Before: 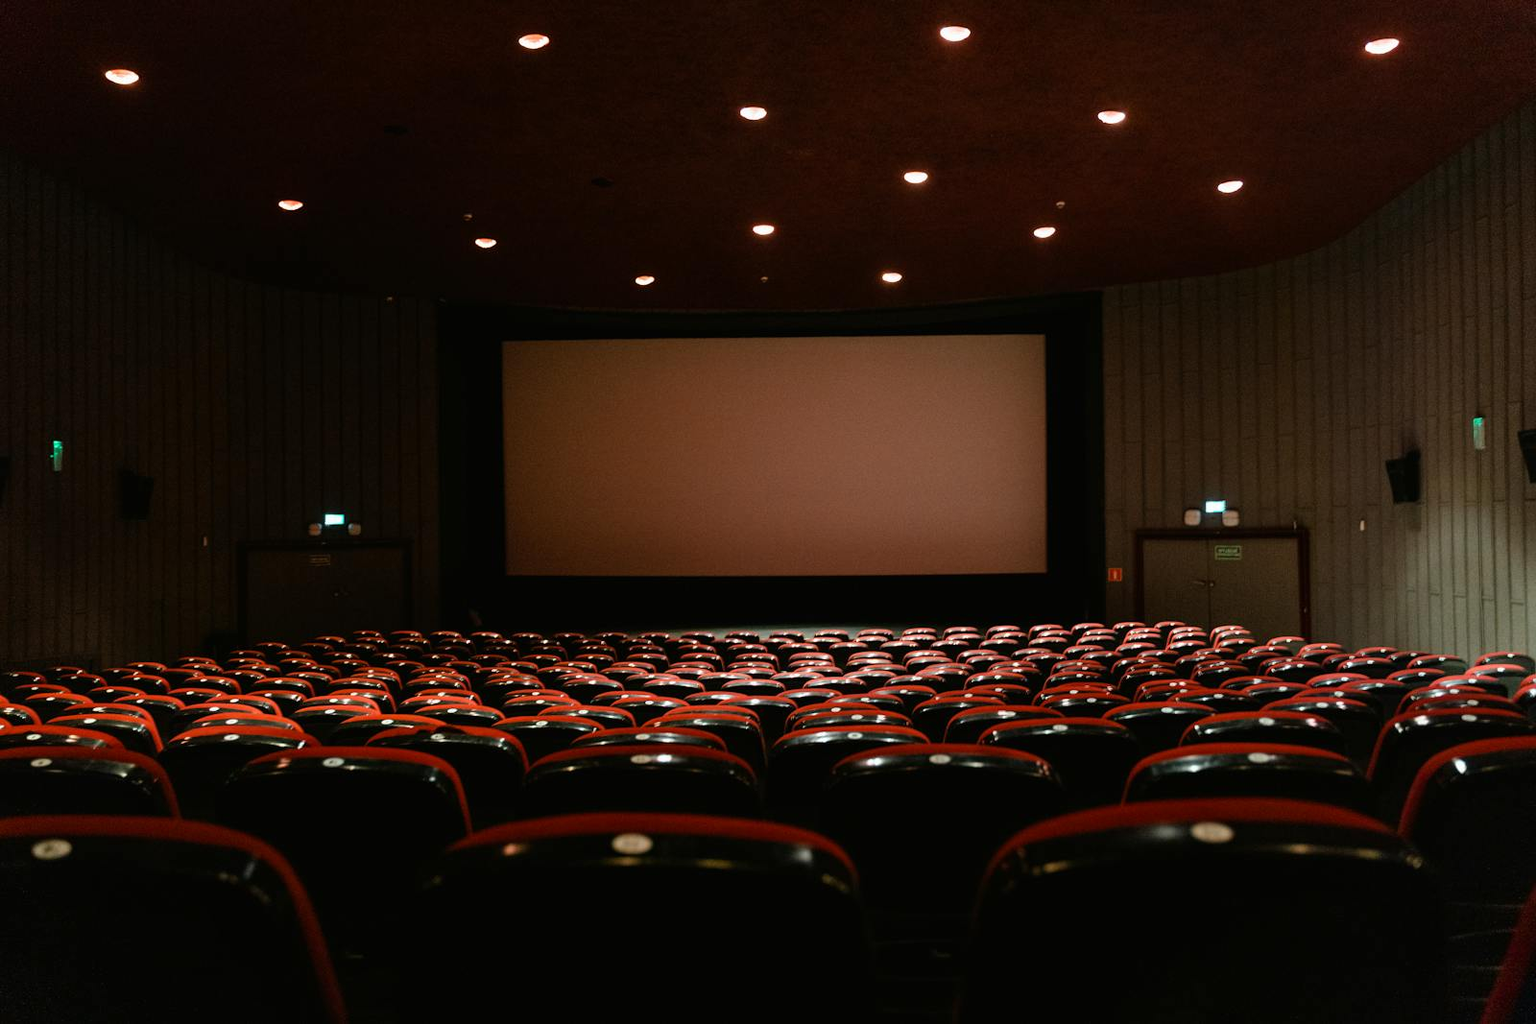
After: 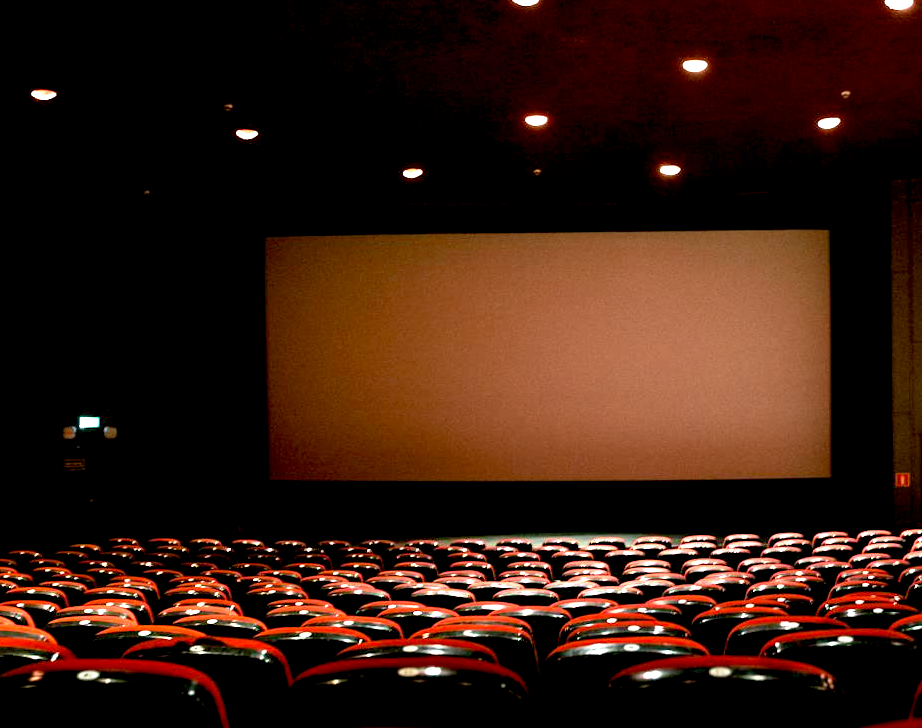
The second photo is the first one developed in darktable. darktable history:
base curve: curves: ch0 [(0.017, 0) (0.425, 0.441) (0.844, 0.933) (1, 1)], preserve colors none
crop: left 16.24%, top 11.225%, right 26.092%, bottom 20.465%
exposure: black level correction 0, exposure 1.095 EV, compensate exposure bias true, compensate highlight preservation false
